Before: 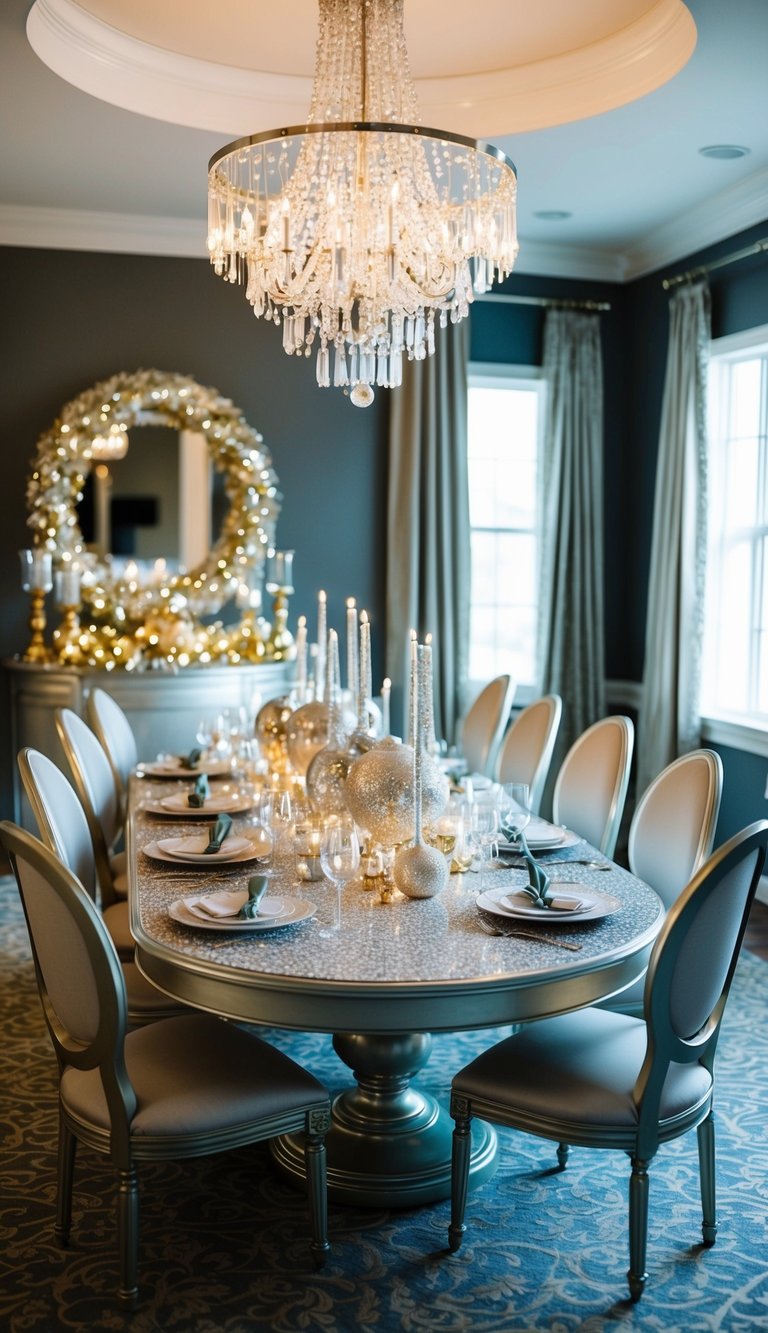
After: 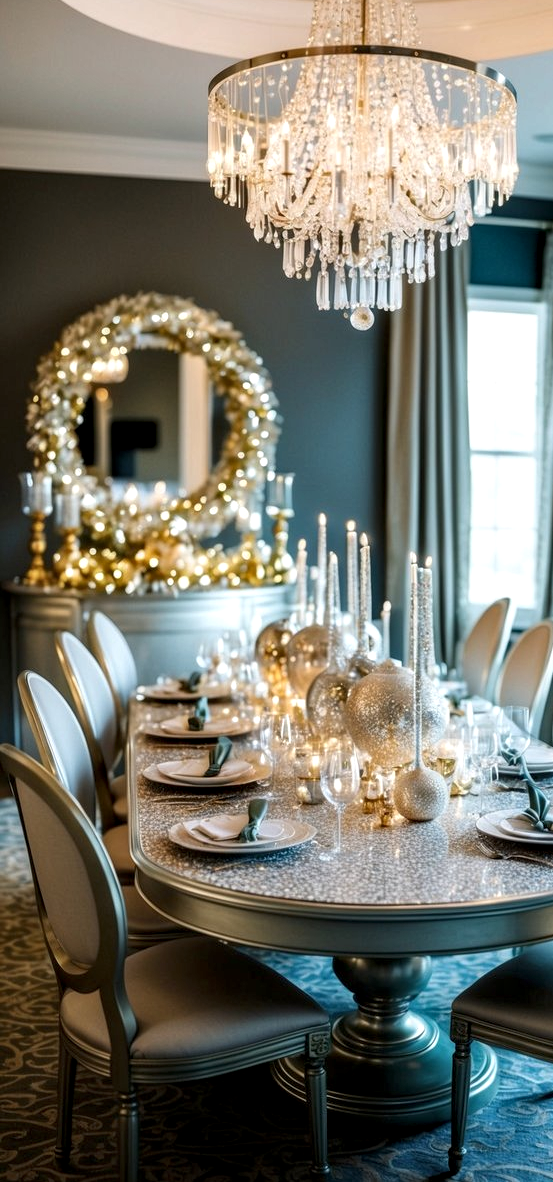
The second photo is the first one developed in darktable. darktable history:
local contrast: detail 142%
crop: top 5.779%, right 27.867%, bottom 5.509%
